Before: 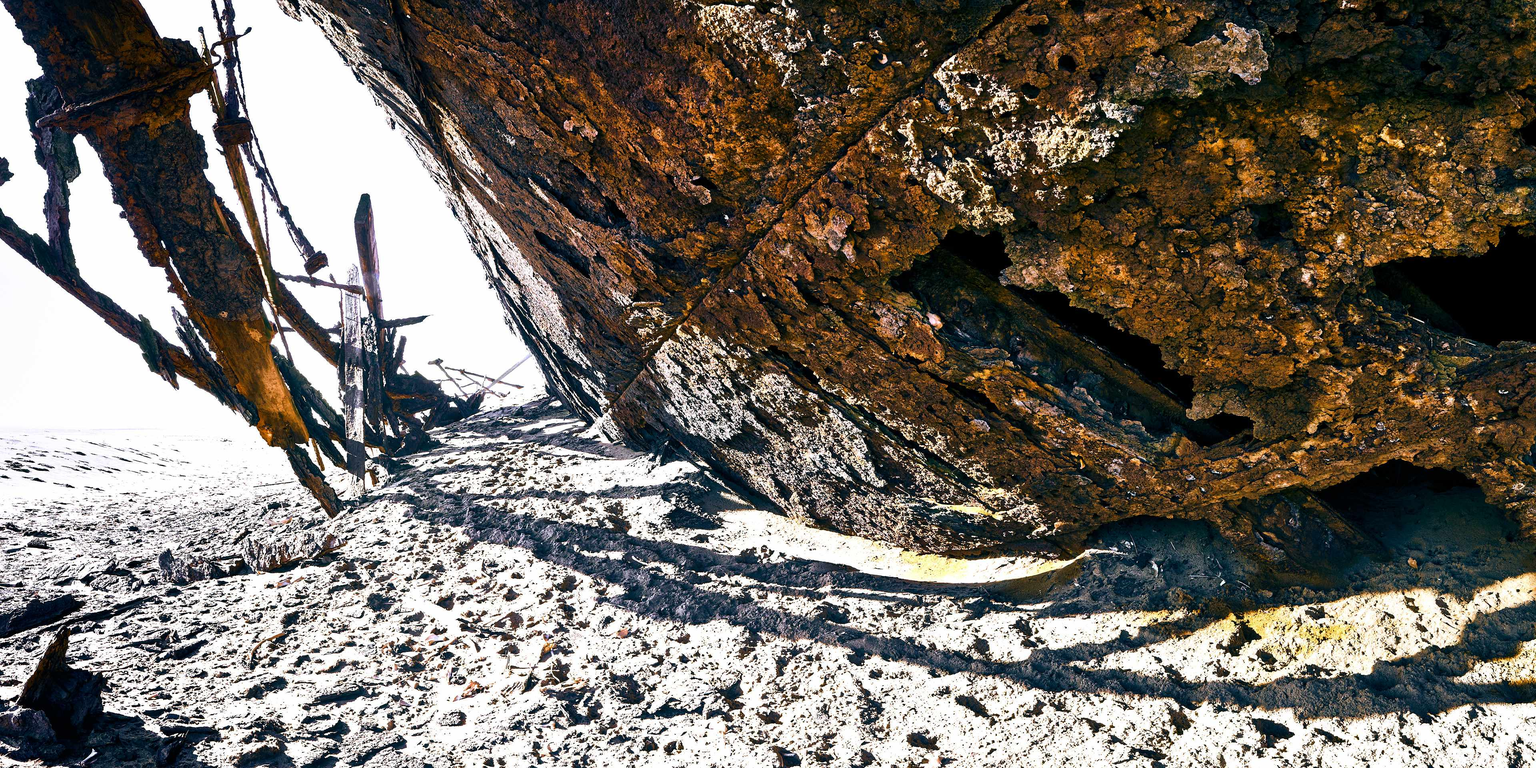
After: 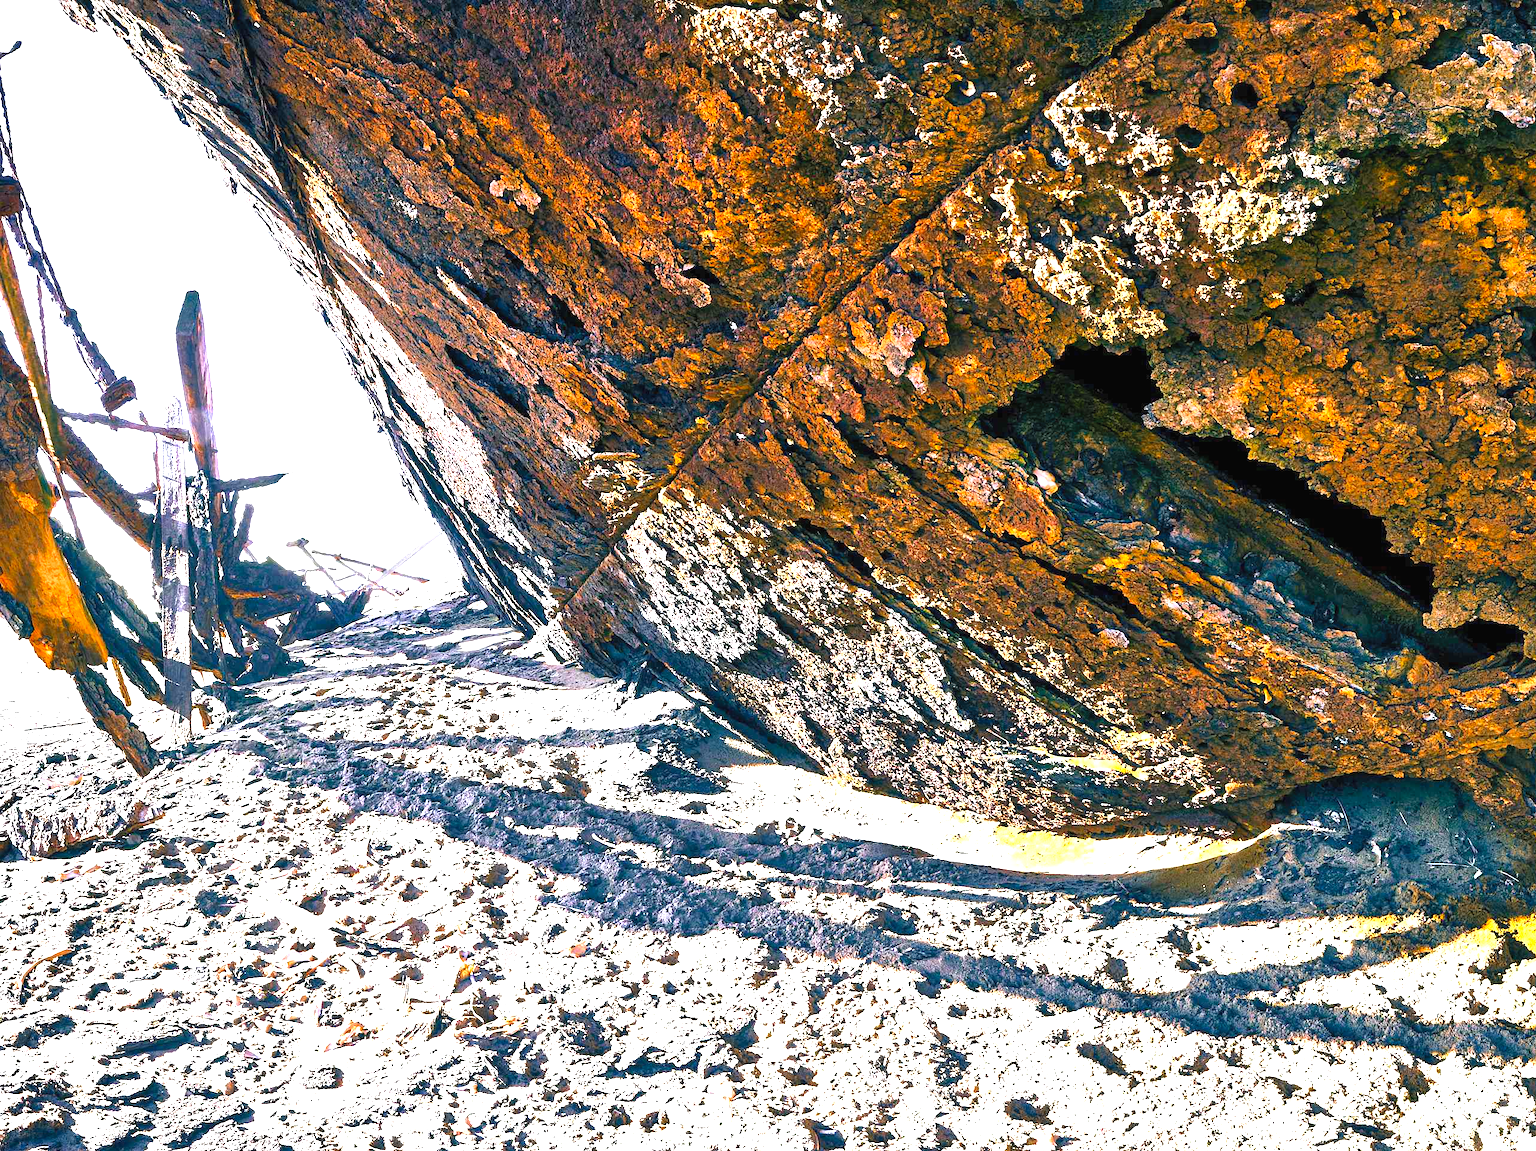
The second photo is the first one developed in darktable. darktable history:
exposure: black level correction 0, exposure 0.9 EV, compensate highlight preservation false
crop and rotate: left 15.446%, right 17.836%
contrast brightness saturation: contrast 0.07, brightness 0.18, saturation 0.4
